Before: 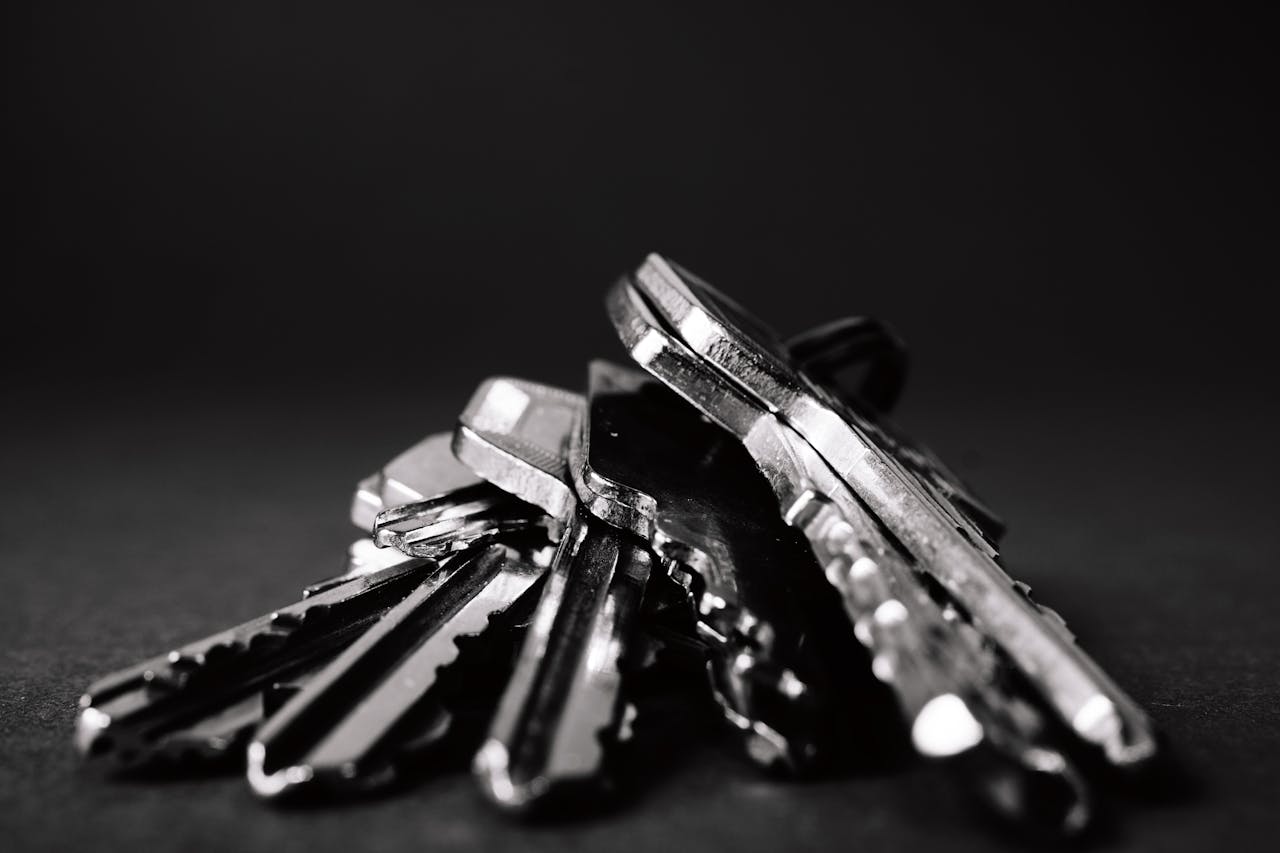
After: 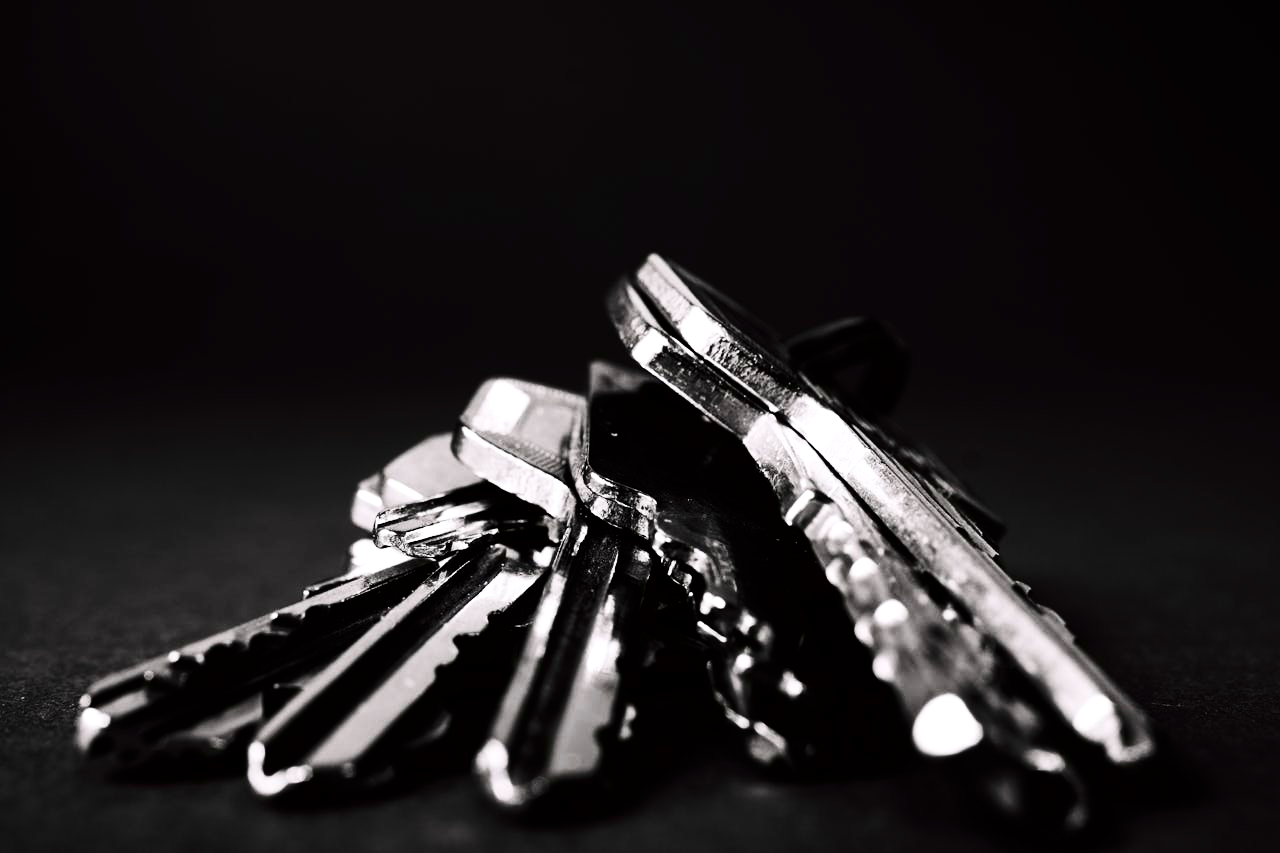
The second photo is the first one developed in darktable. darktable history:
exposure: exposure 0.217 EV, compensate highlight preservation false
contrast brightness saturation: contrast 0.32, brightness -0.08, saturation 0.17
